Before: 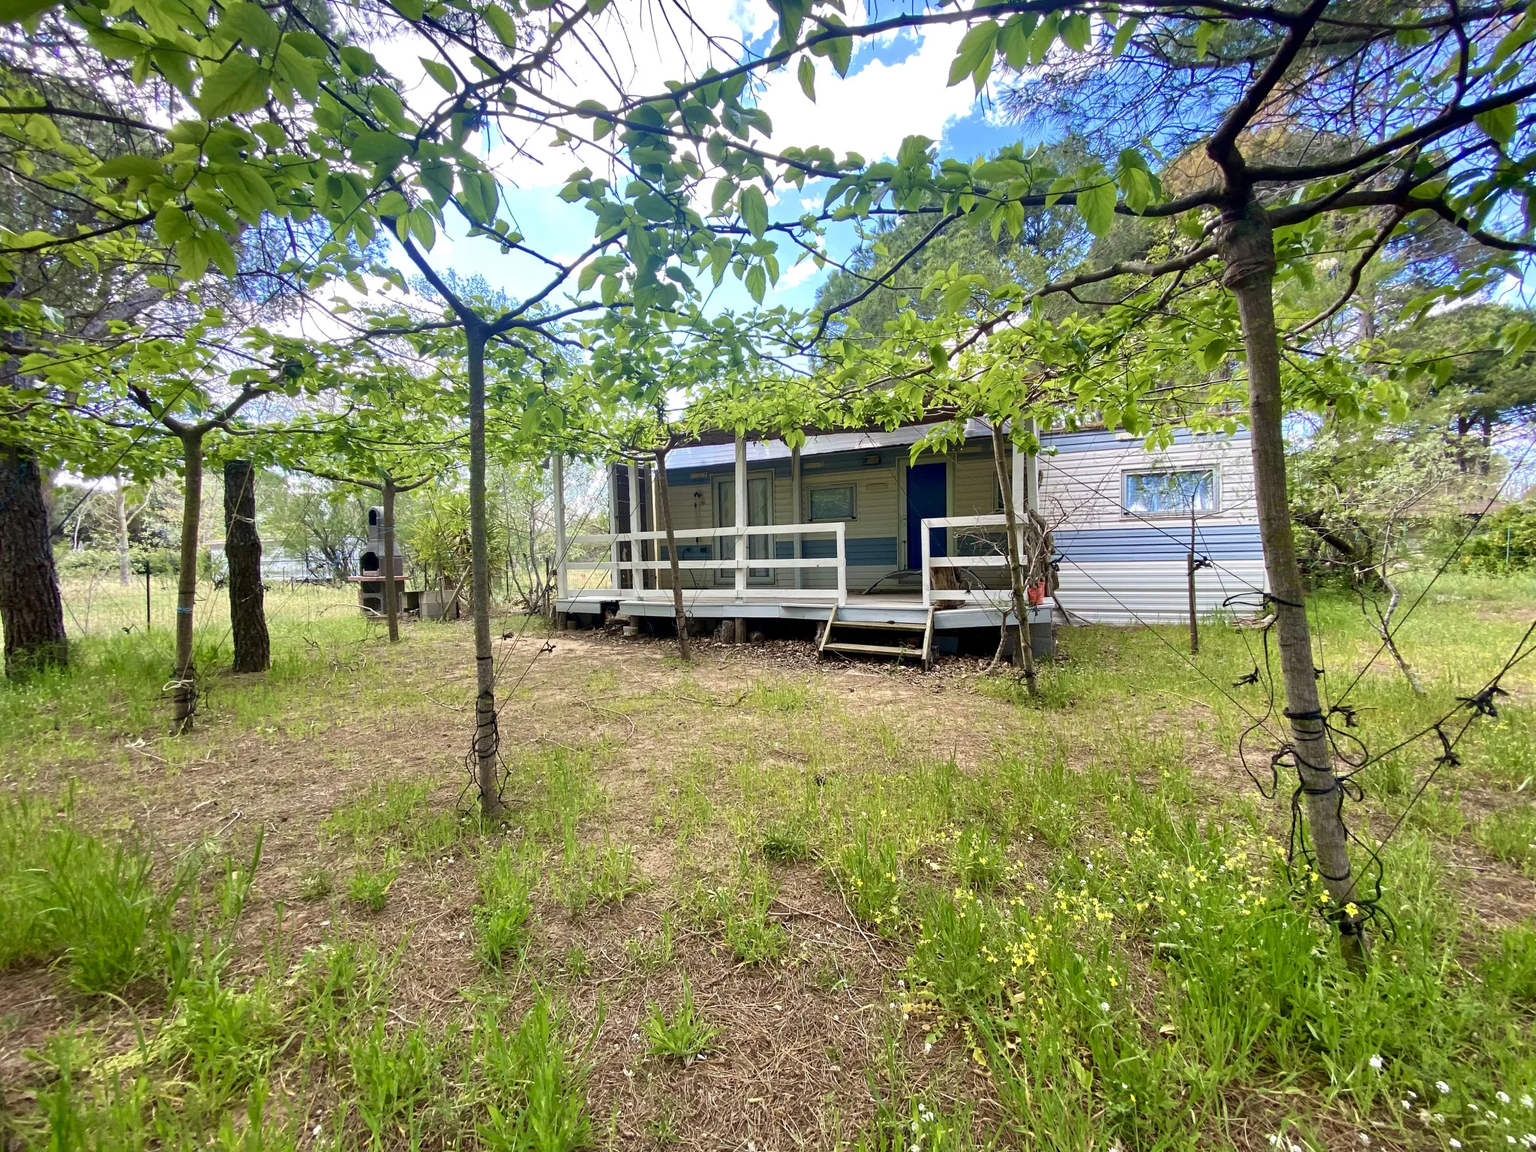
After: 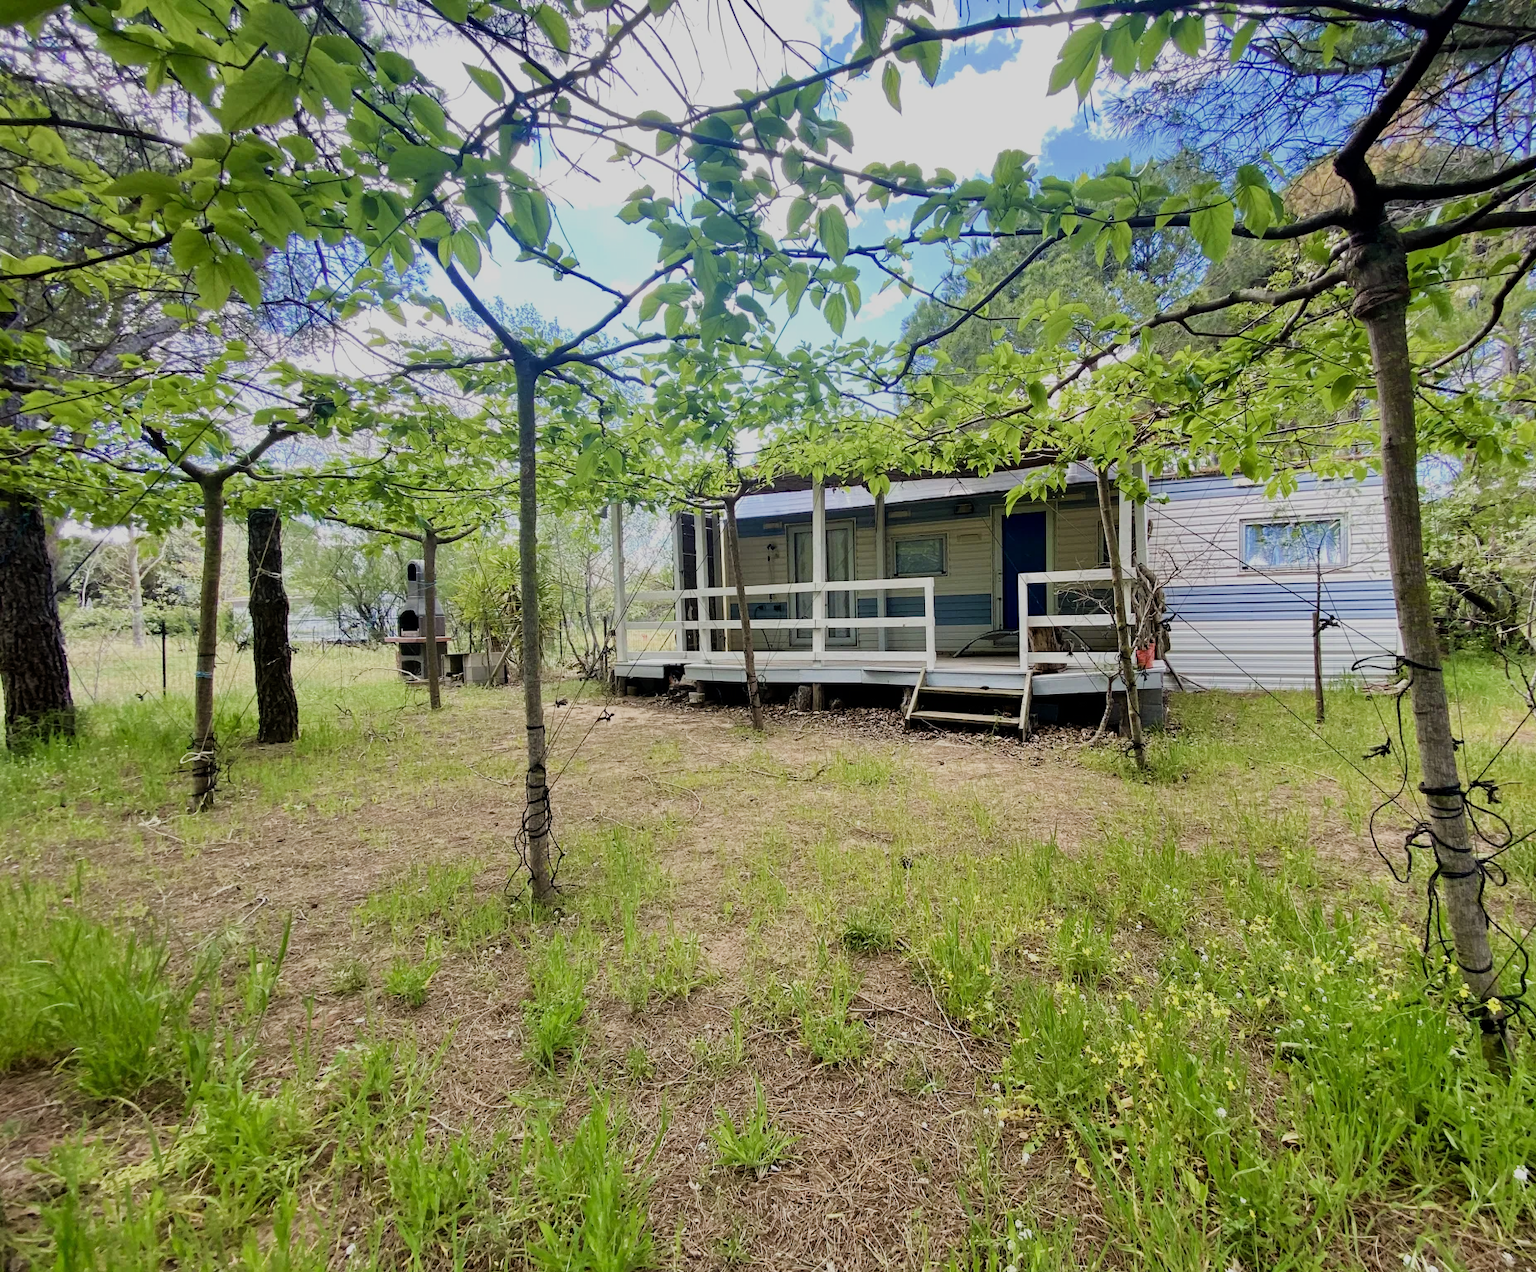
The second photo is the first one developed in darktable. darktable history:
crop: right 9.493%, bottom 0.026%
filmic rgb: black relative exposure -7.65 EV, white relative exposure 4.56 EV, hardness 3.61
